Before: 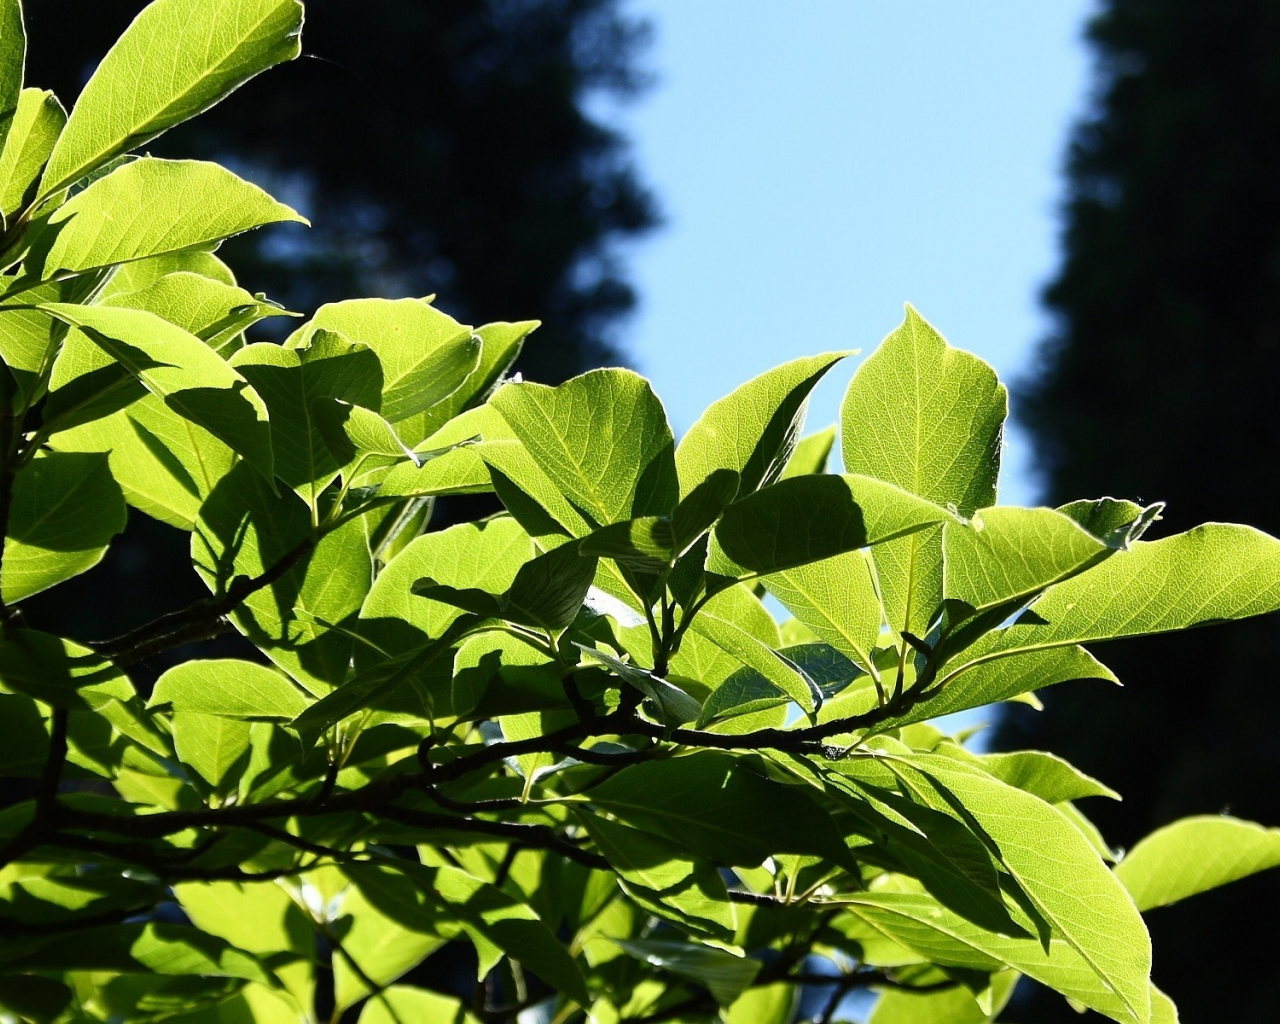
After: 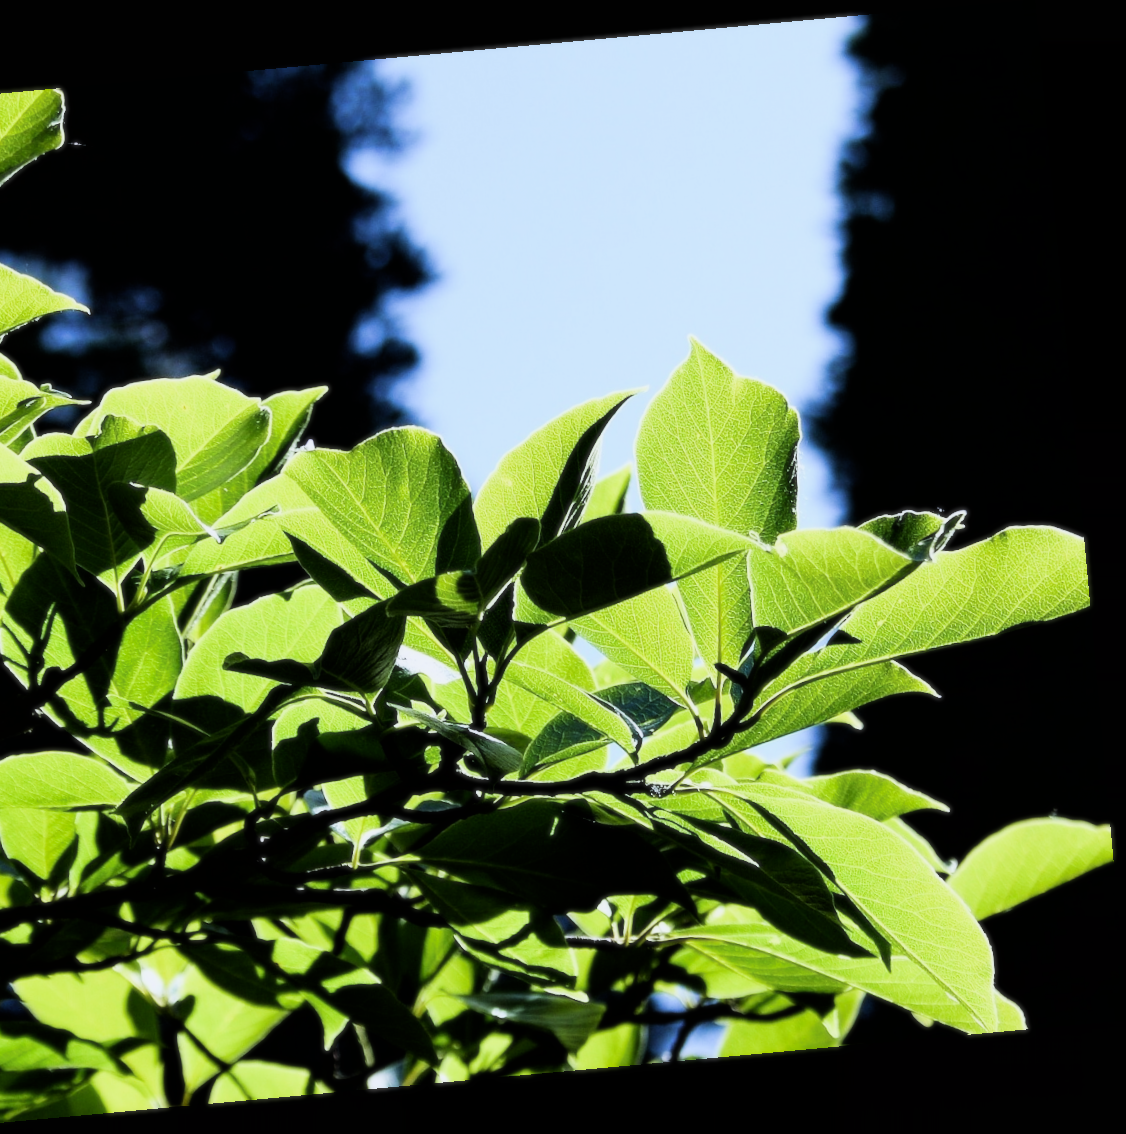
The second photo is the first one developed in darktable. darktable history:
exposure: black level correction 0, exposure 0.5 EV, compensate highlight preservation false
crop: left 17.582%, bottom 0.031%
white balance: red 0.954, blue 1.079
soften: size 10%, saturation 50%, brightness 0.2 EV, mix 10%
filmic rgb: black relative exposure -5 EV, hardness 2.88, contrast 1.3, highlights saturation mix -30%
color correction: saturation 1.1
rotate and perspective: rotation -5.2°, automatic cropping off
